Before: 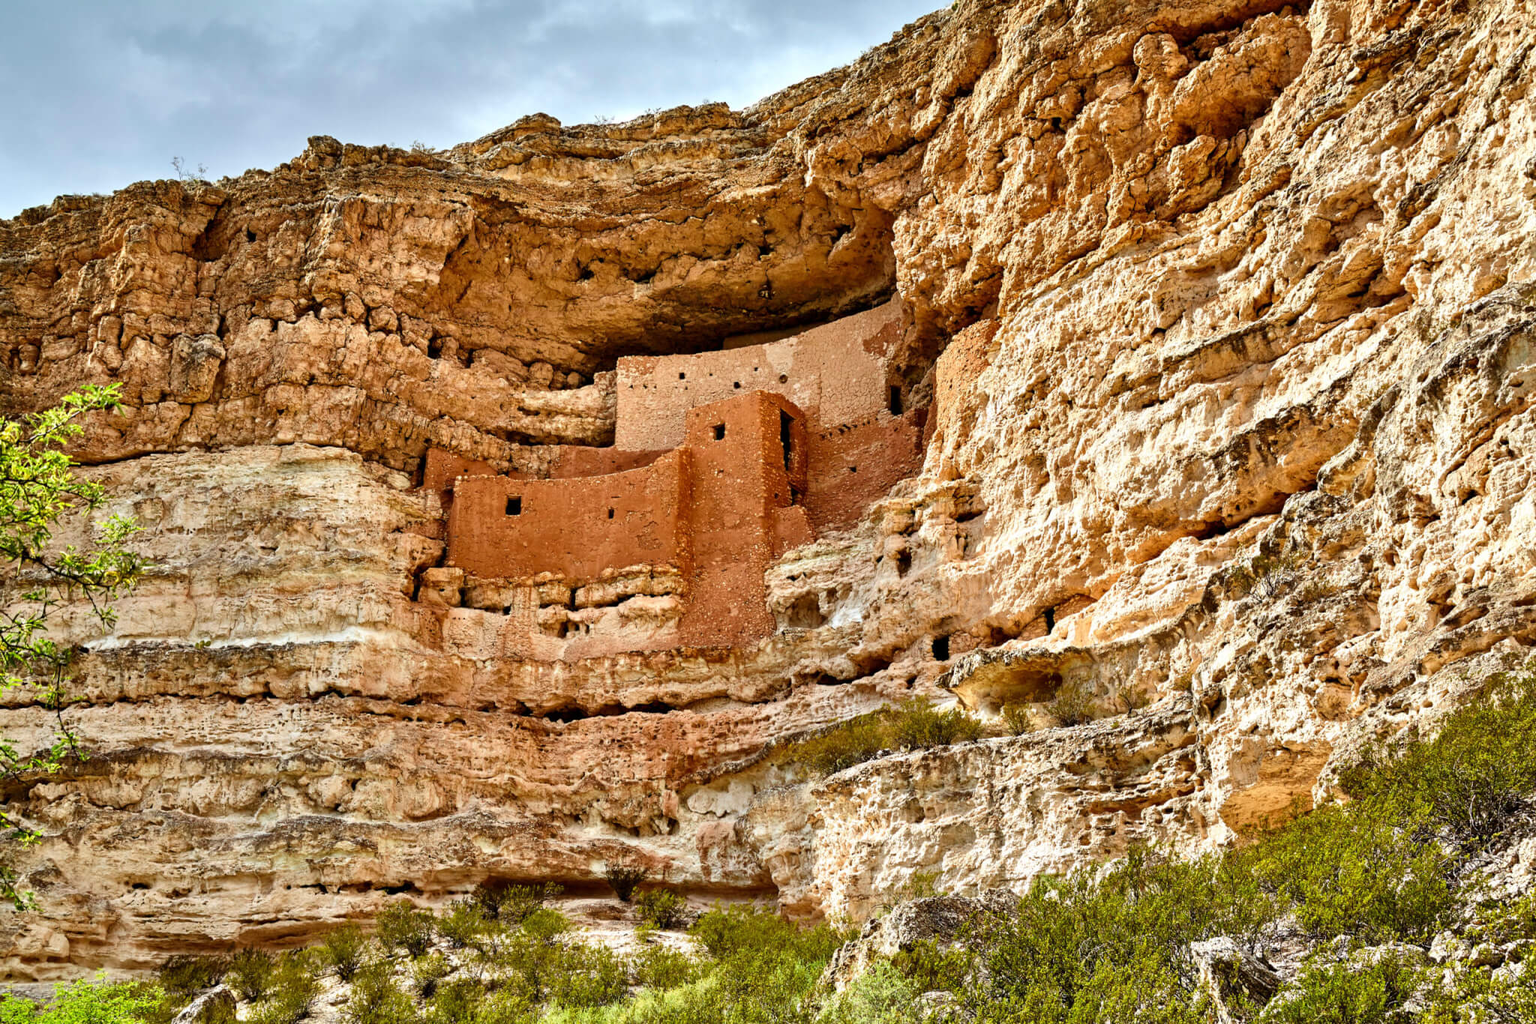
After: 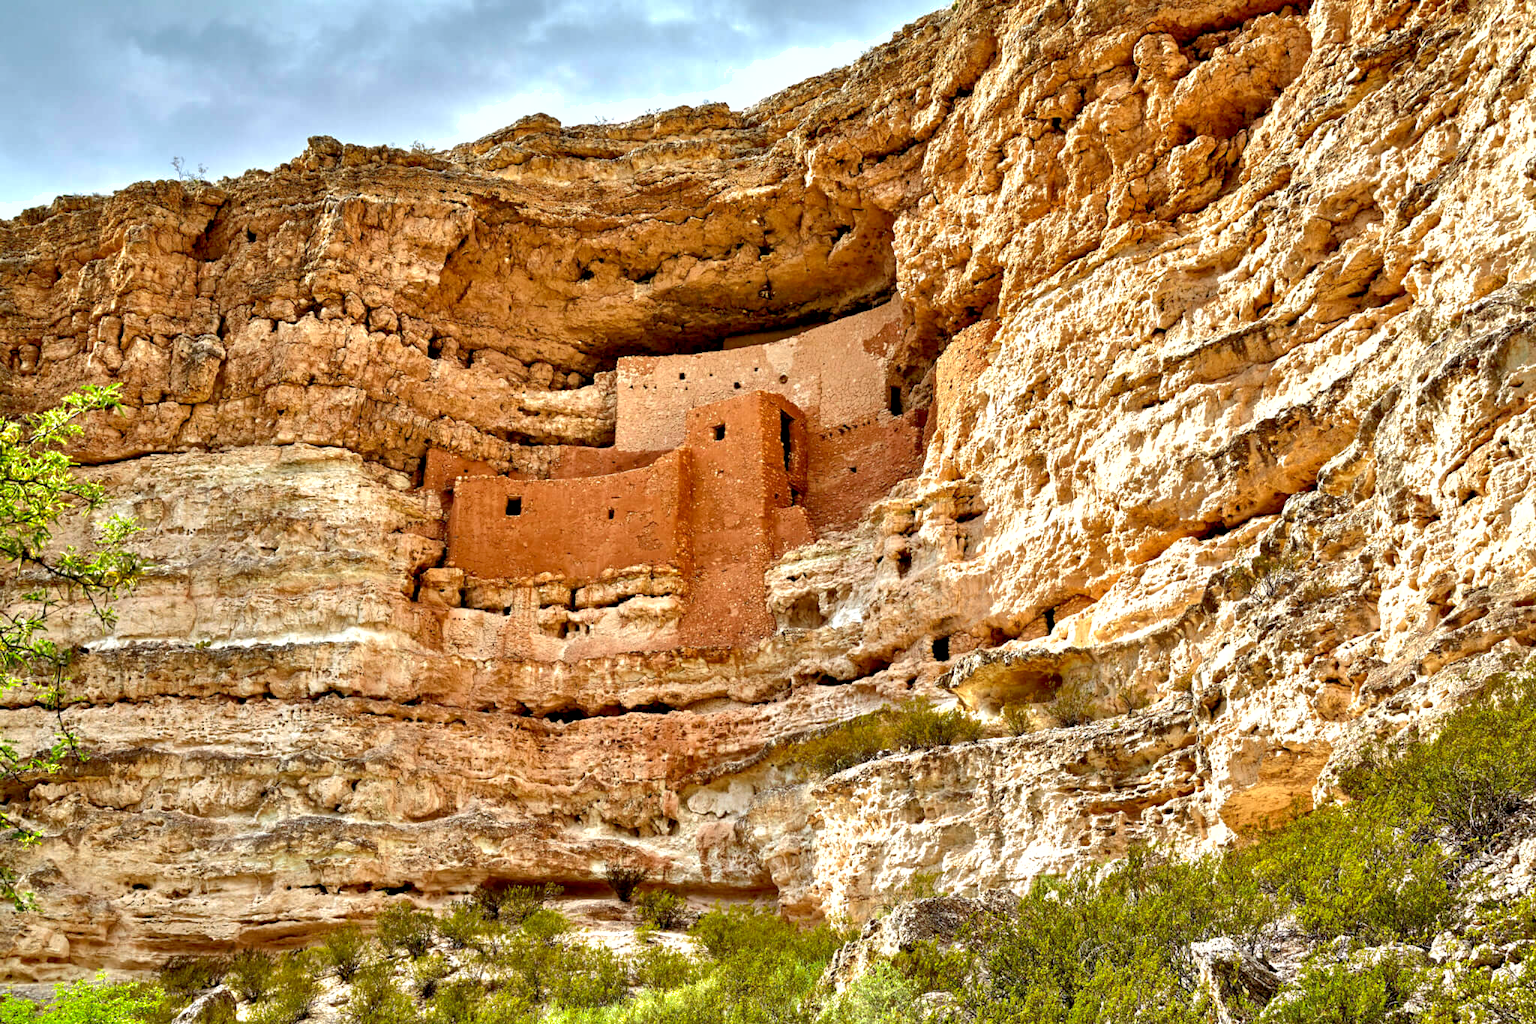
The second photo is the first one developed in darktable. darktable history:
shadows and highlights: on, module defaults
exposure: black level correction 0.003, exposure 0.385 EV, compensate highlight preservation false
